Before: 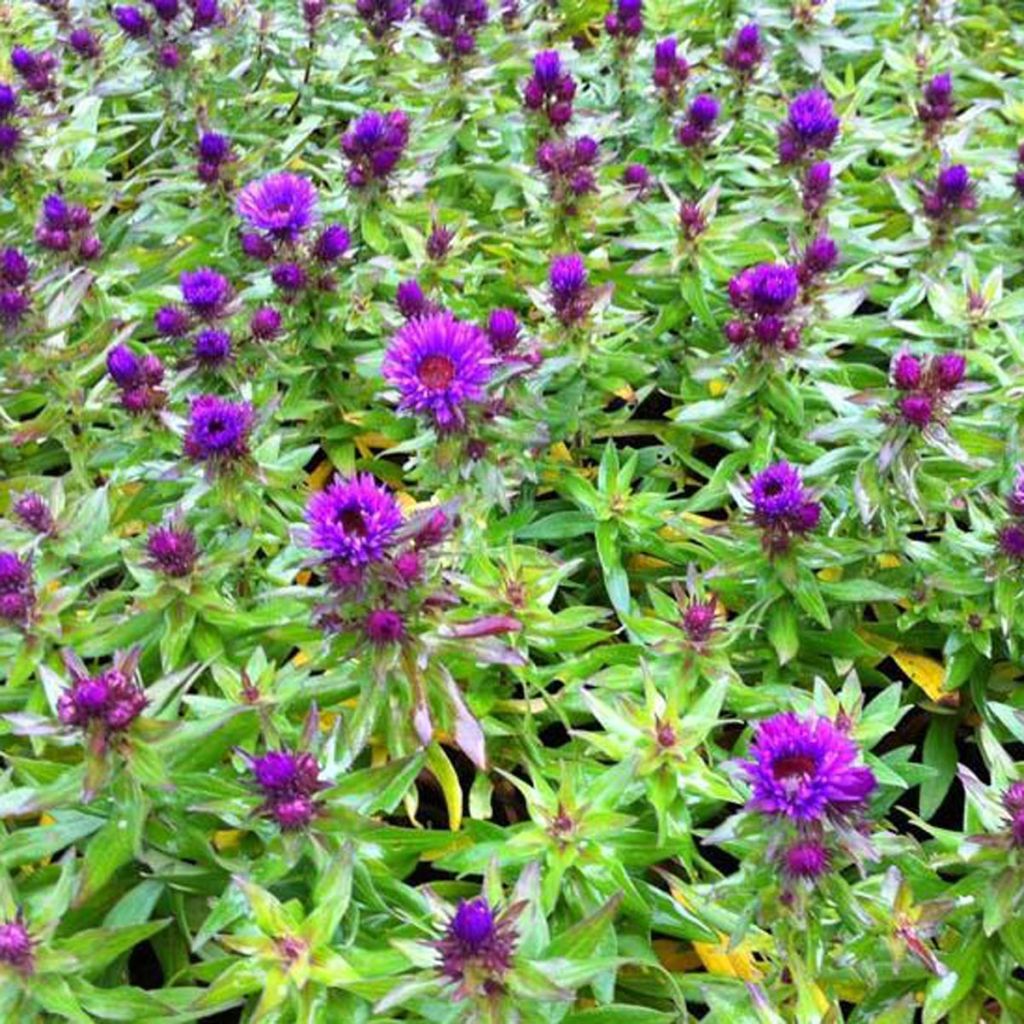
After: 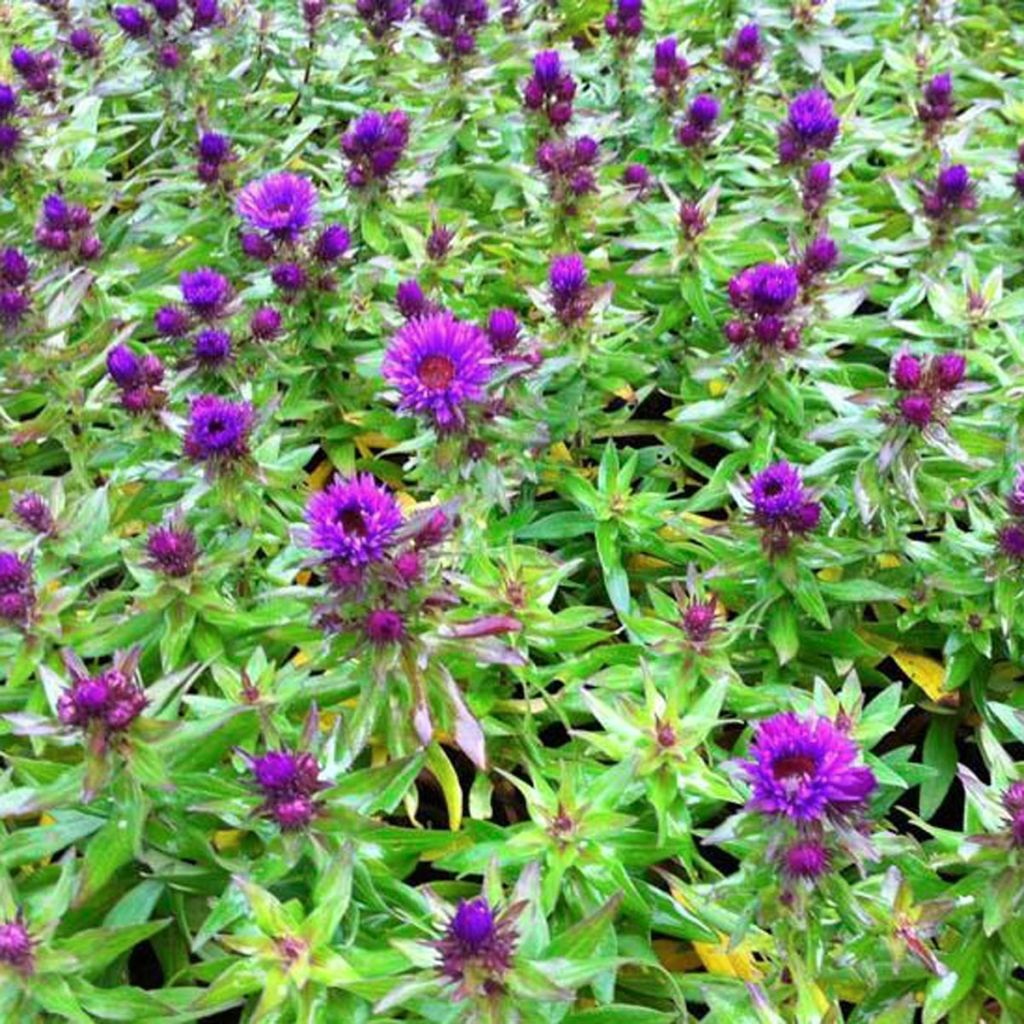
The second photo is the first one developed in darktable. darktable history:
color zones: curves: ch1 [(0.309, 0.524) (0.41, 0.329) (0.508, 0.509)]; ch2 [(0.25, 0.457) (0.75, 0.5)], mix -131.97%
